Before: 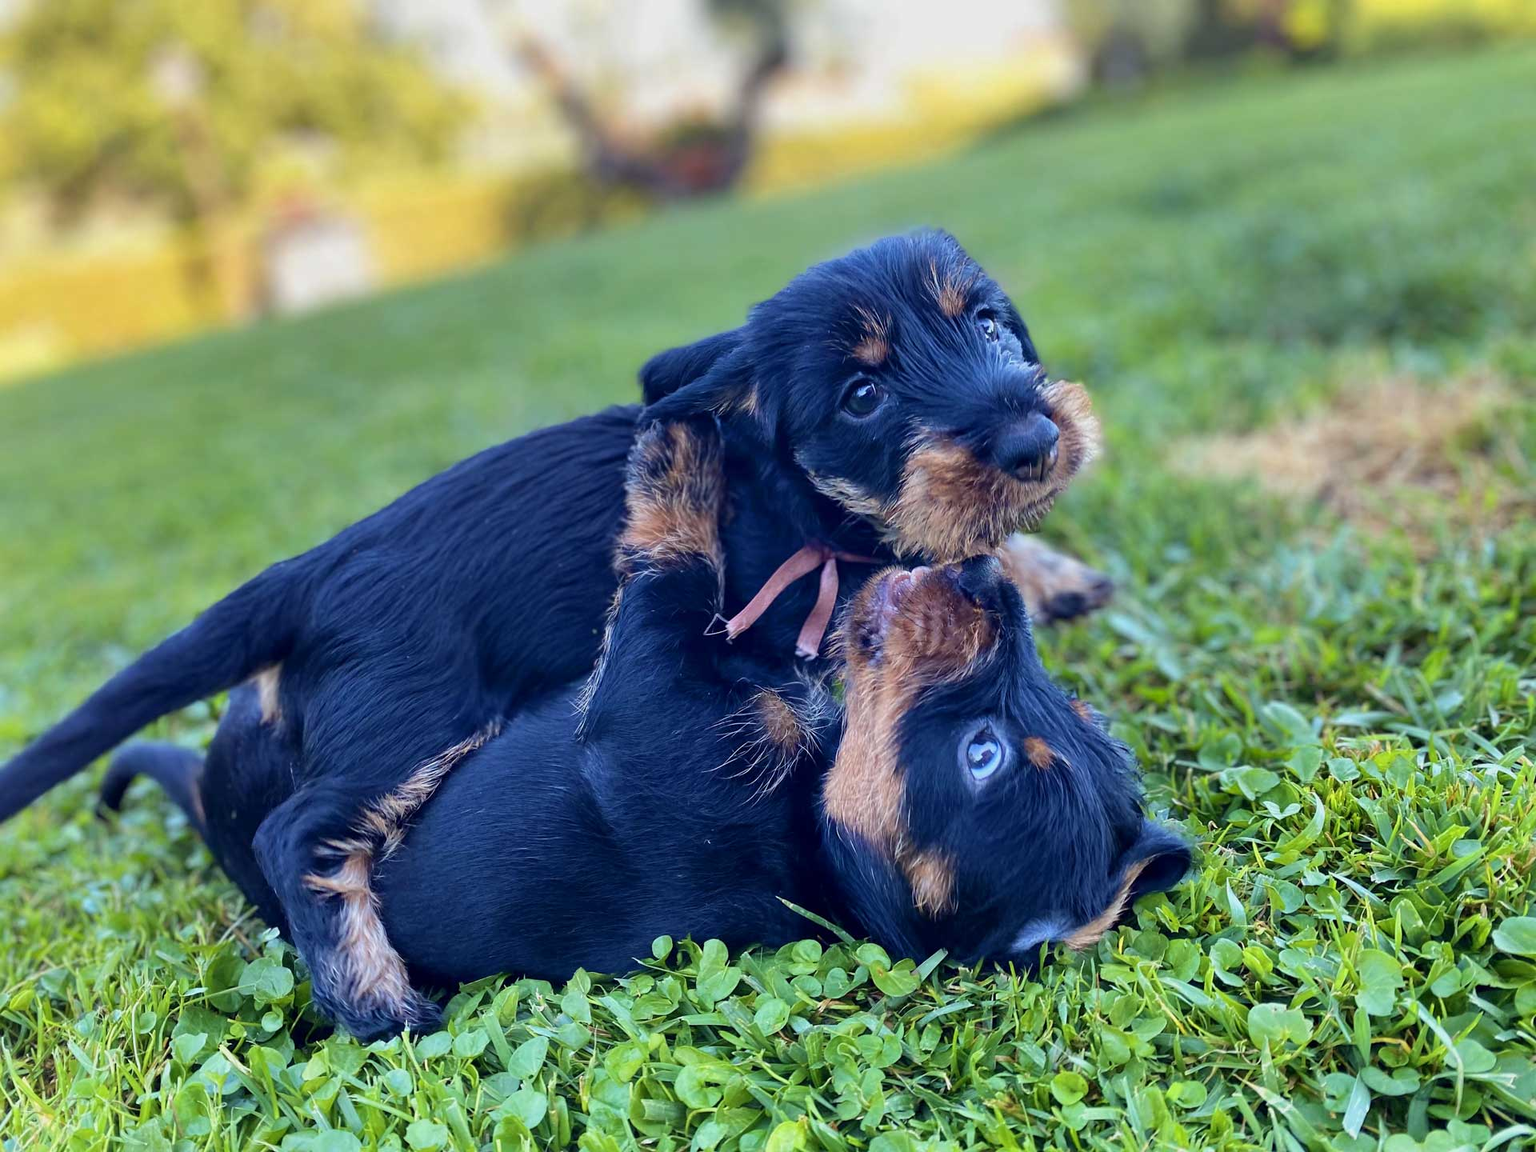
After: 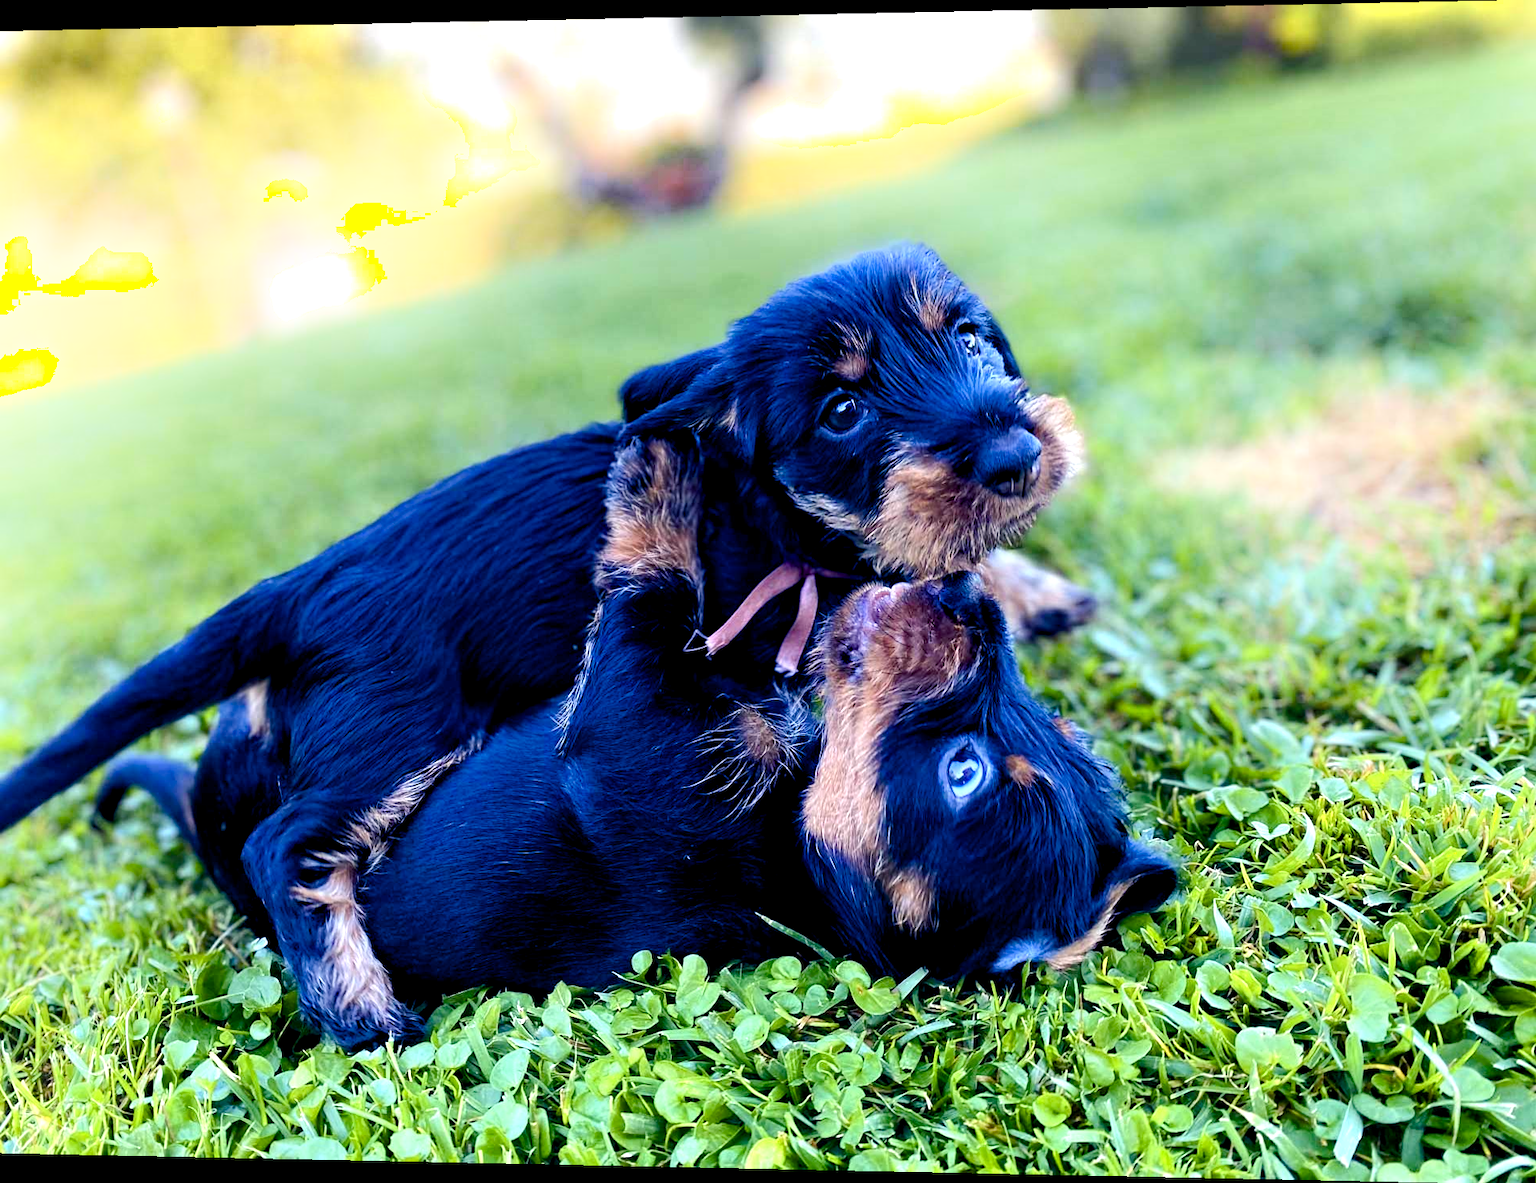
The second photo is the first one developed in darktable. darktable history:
color balance rgb: shadows lift › chroma 1%, shadows lift › hue 240.84°, highlights gain › chroma 2%, highlights gain › hue 73.2°, global offset › luminance -0.5%, perceptual saturation grading › global saturation 20%, perceptual saturation grading › highlights -25%, perceptual saturation grading › shadows 50%, global vibrance 15%
rotate and perspective: lens shift (horizontal) -0.055, automatic cropping off
white balance: red 0.984, blue 1.059
tone equalizer: -8 EV -0.75 EV, -7 EV -0.7 EV, -6 EV -0.6 EV, -5 EV -0.4 EV, -3 EV 0.4 EV, -2 EV 0.6 EV, -1 EV 0.7 EV, +0 EV 0.75 EV, edges refinement/feathering 500, mask exposure compensation -1.57 EV, preserve details no
shadows and highlights: shadows -21.3, highlights 100, soften with gaussian
